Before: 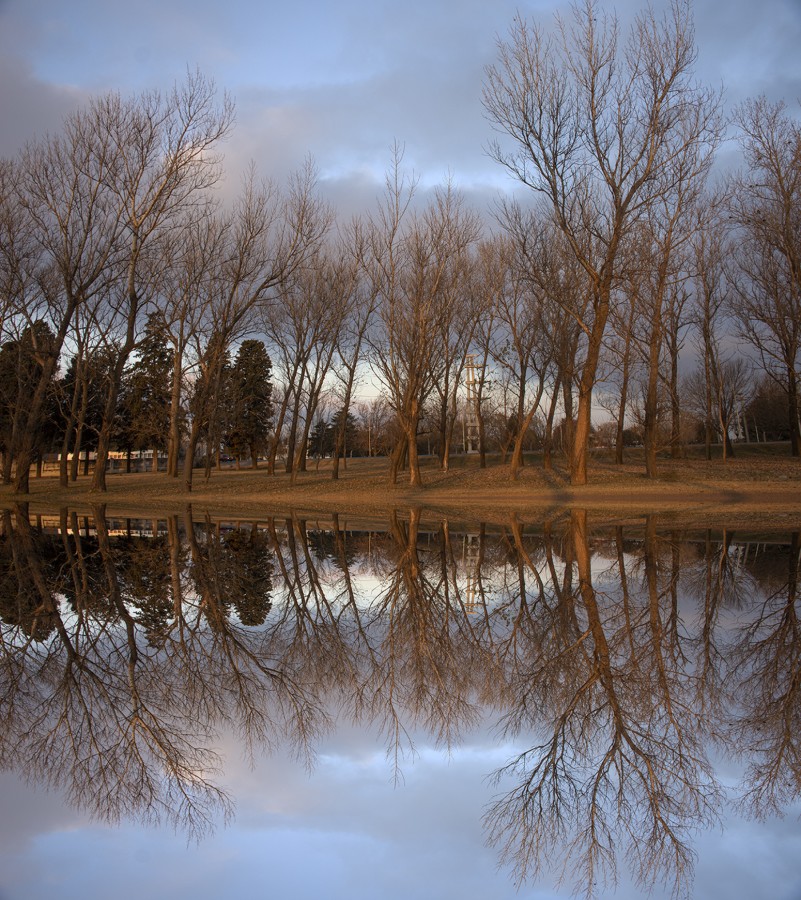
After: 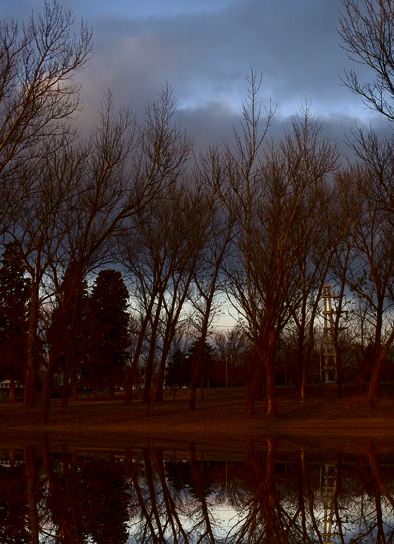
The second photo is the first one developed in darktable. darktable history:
crop: left 17.858%, top 7.795%, right 32.858%, bottom 31.688%
contrast brightness saturation: contrast 0.089, brightness -0.589, saturation 0.171
